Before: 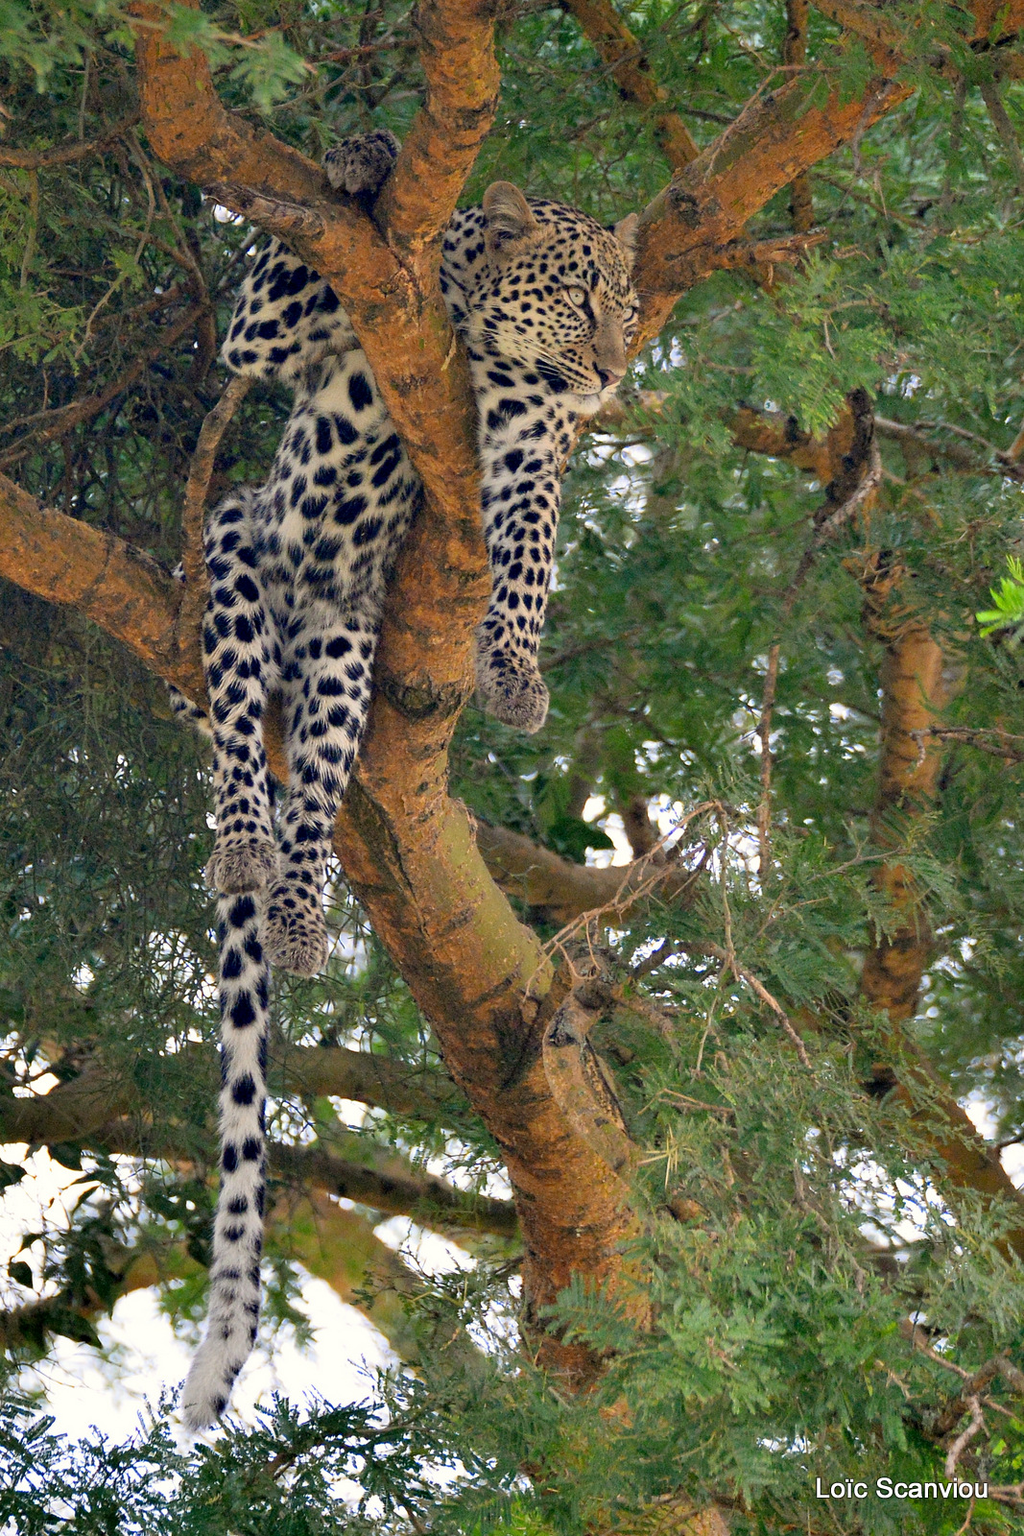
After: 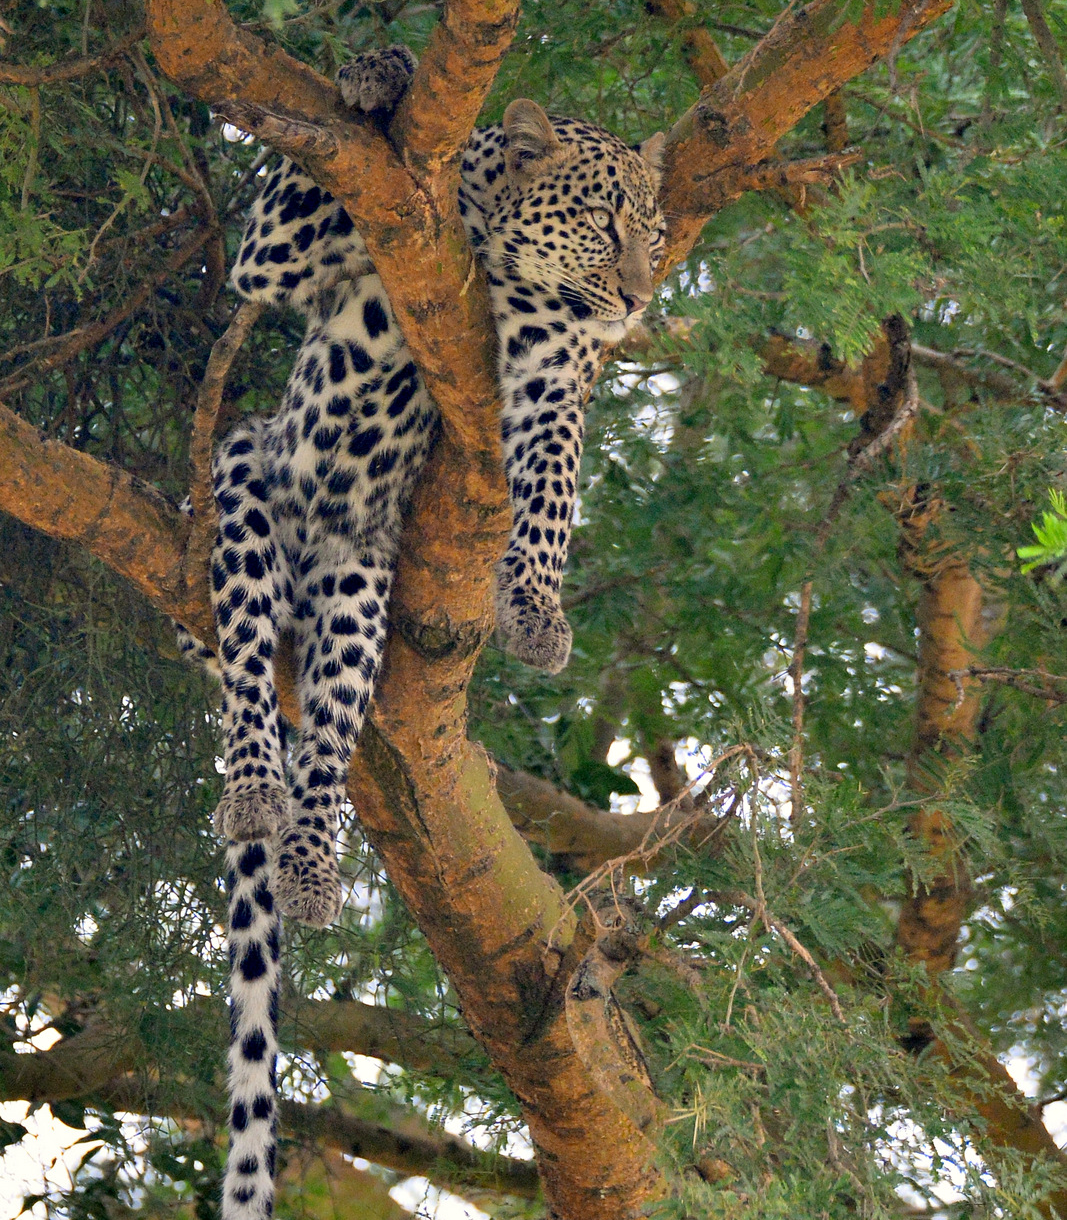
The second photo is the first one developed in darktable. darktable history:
crop: top 5.659%, bottom 18.046%
tone equalizer: on, module defaults
